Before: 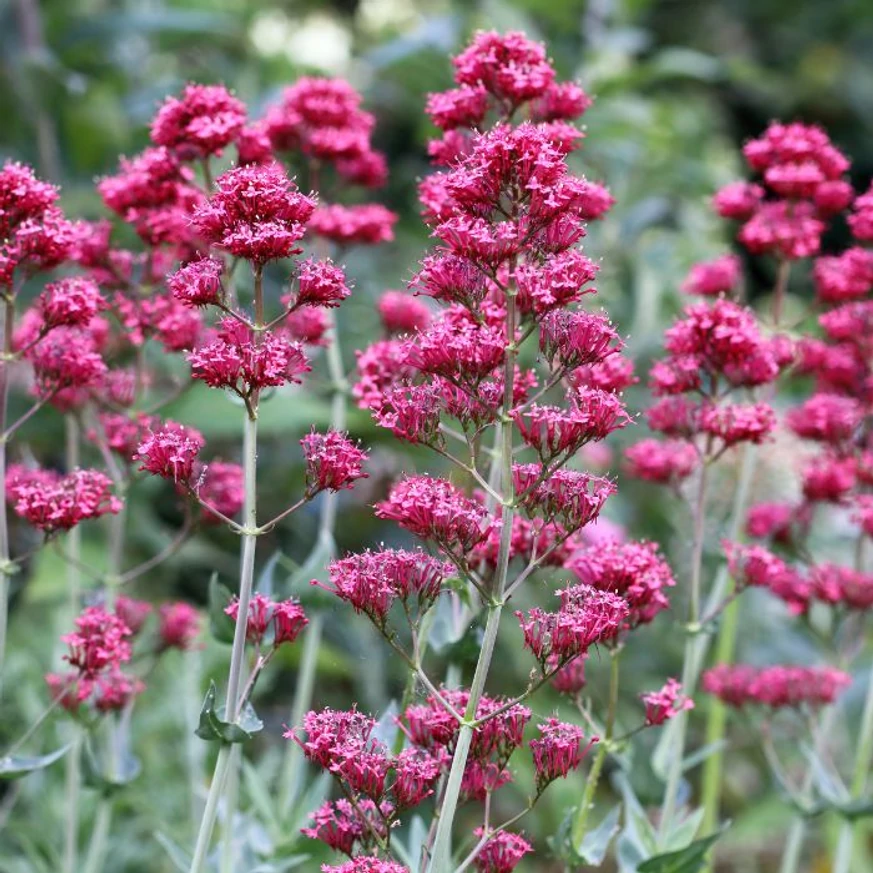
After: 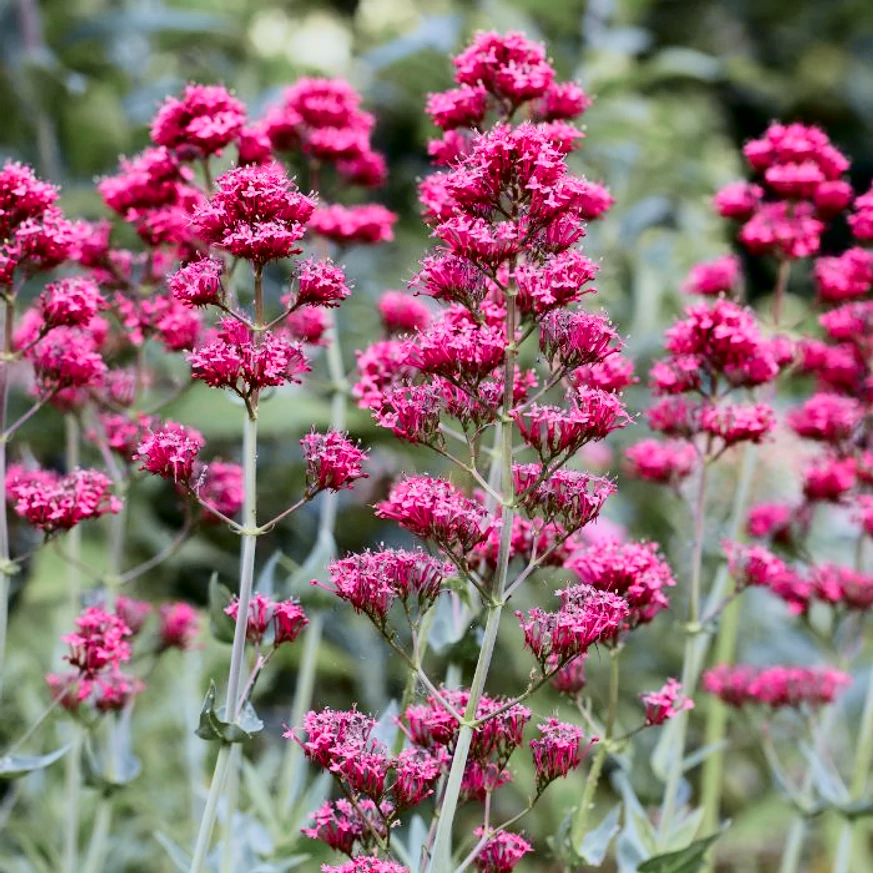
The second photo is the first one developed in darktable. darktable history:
tone curve: curves: ch0 [(0, 0) (0.049, 0.01) (0.154, 0.081) (0.491, 0.519) (0.748, 0.765) (1, 0.919)]; ch1 [(0, 0) (0.172, 0.123) (0.317, 0.272) (0.401, 0.422) (0.499, 0.497) (0.531, 0.54) (0.615, 0.603) (0.741, 0.783) (1, 1)]; ch2 [(0, 0) (0.411, 0.424) (0.483, 0.478) (0.544, 0.56) (0.686, 0.638) (1, 1)], color space Lab, independent channels, preserve colors none
